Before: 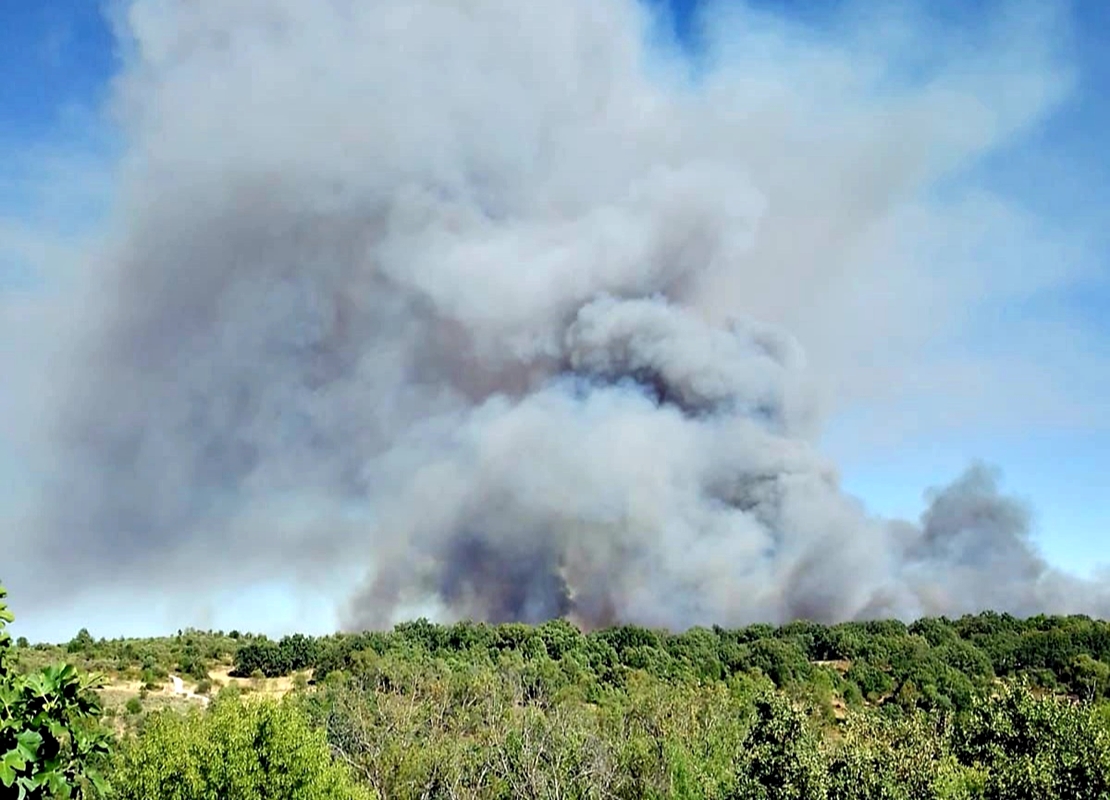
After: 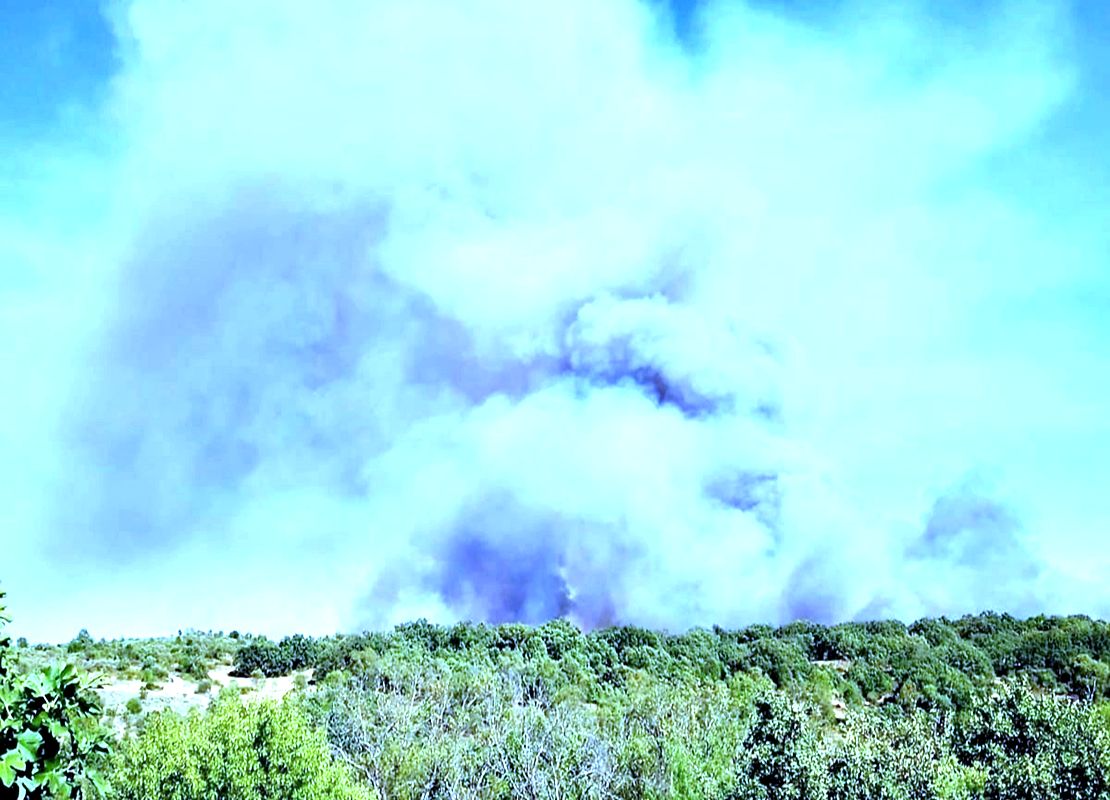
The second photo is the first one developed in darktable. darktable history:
exposure: exposure 1.16 EV, compensate exposure bias true, compensate highlight preservation false
white balance: red 0.766, blue 1.537
